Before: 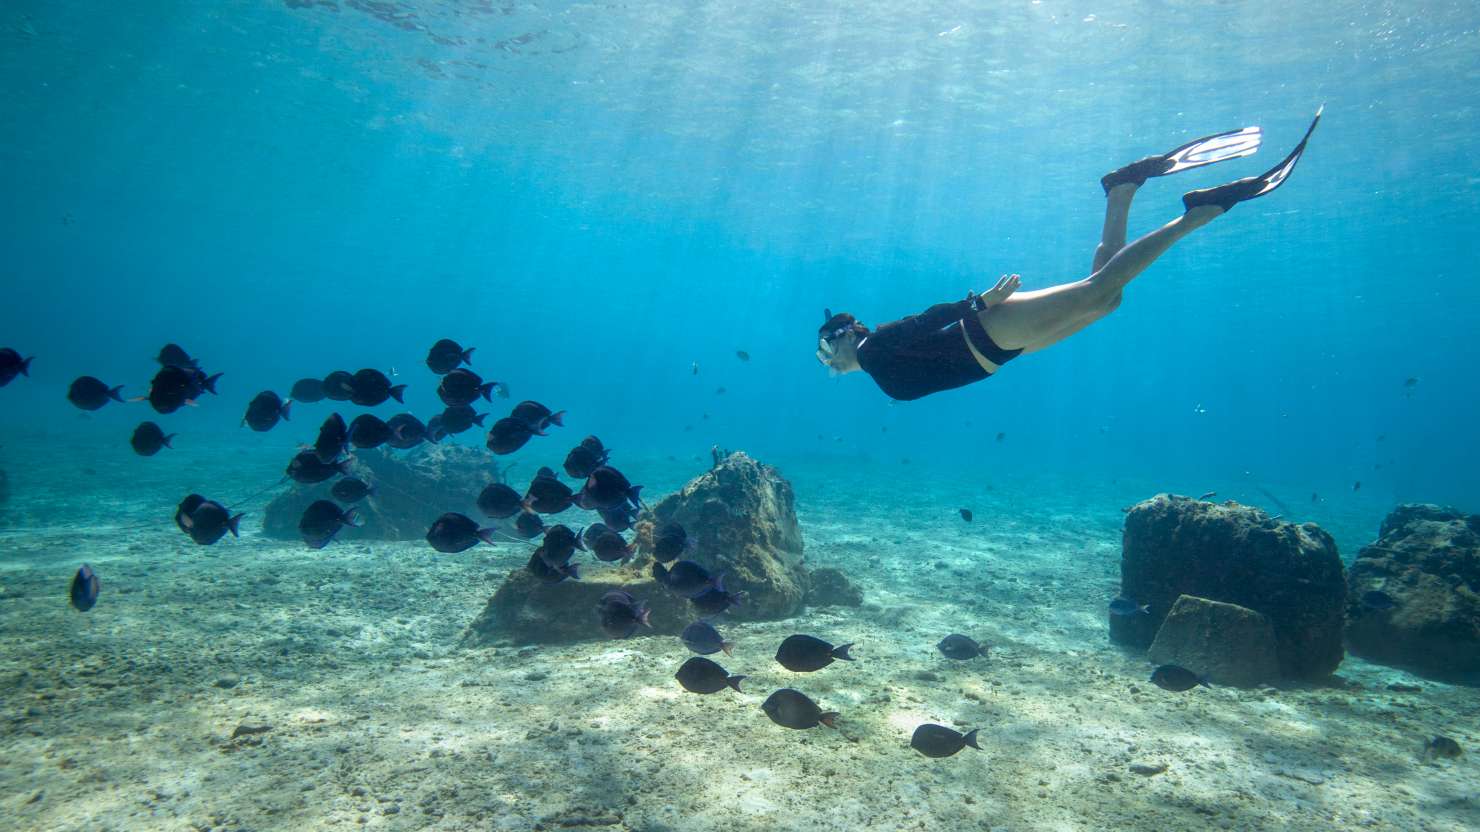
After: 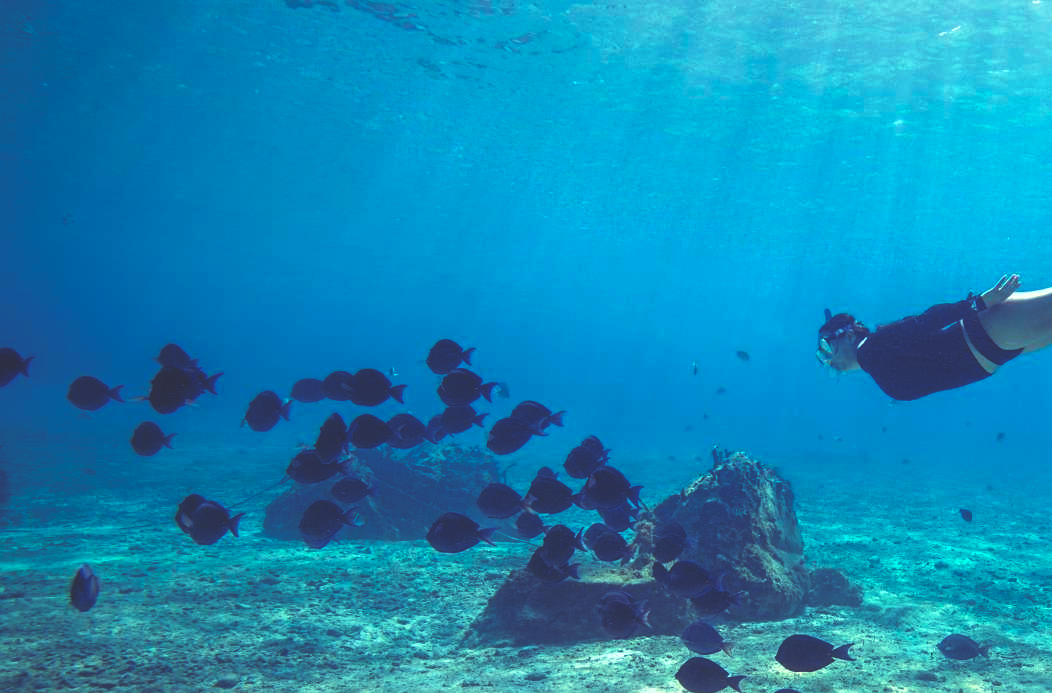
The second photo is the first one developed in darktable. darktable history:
rgb curve: curves: ch0 [(0, 0.186) (0.314, 0.284) (0.576, 0.466) (0.805, 0.691) (0.936, 0.886)]; ch1 [(0, 0.186) (0.314, 0.284) (0.581, 0.534) (0.771, 0.746) (0.936, 0.958)]; ch2 [(0, 0.216) (0.275, 0.39) (1, 1)], mode RGB, independent channels, compensate middle gray true, preserve colors none
sharpen: amount 0.2
crop: right 28.885%, bottom 16.626%
